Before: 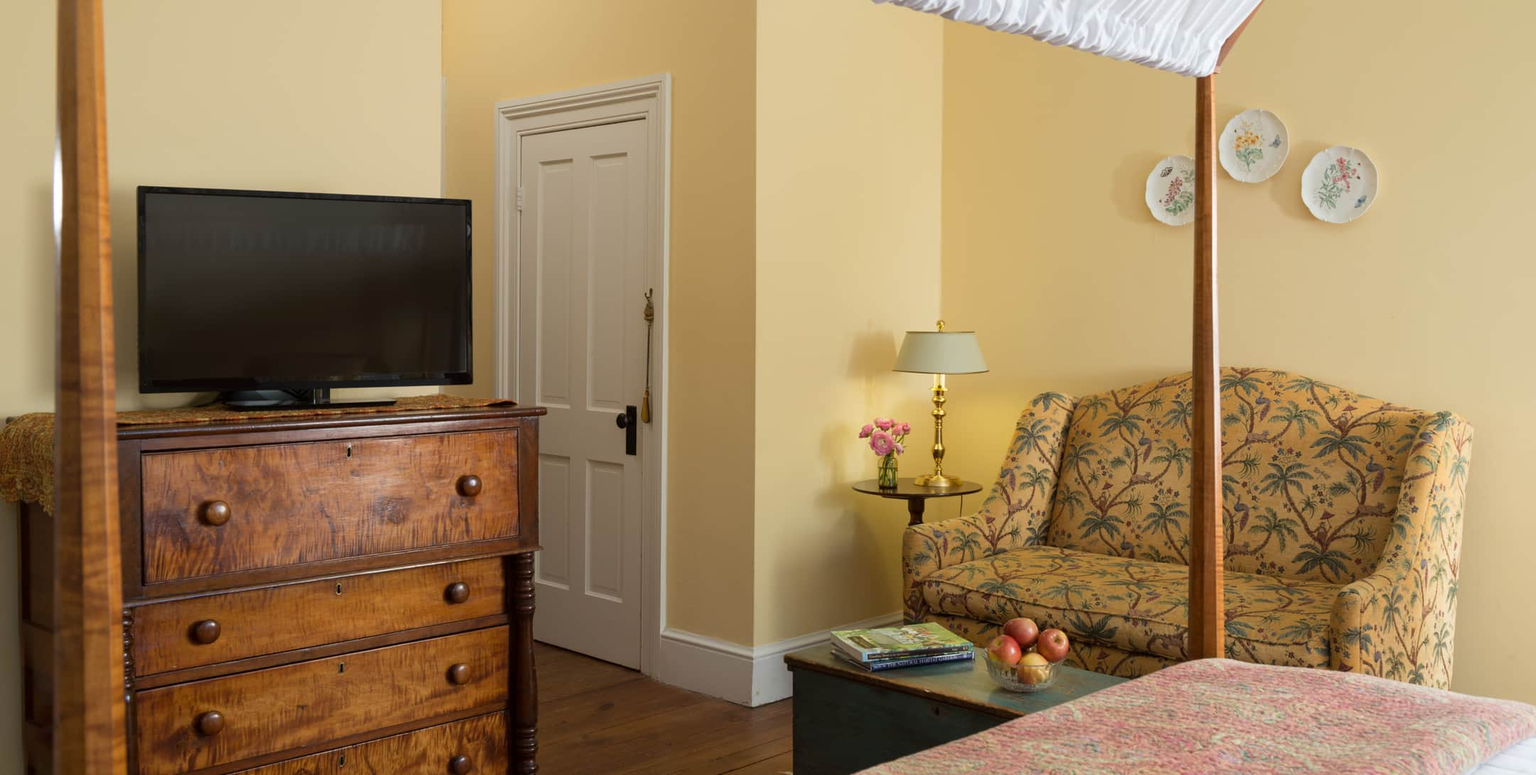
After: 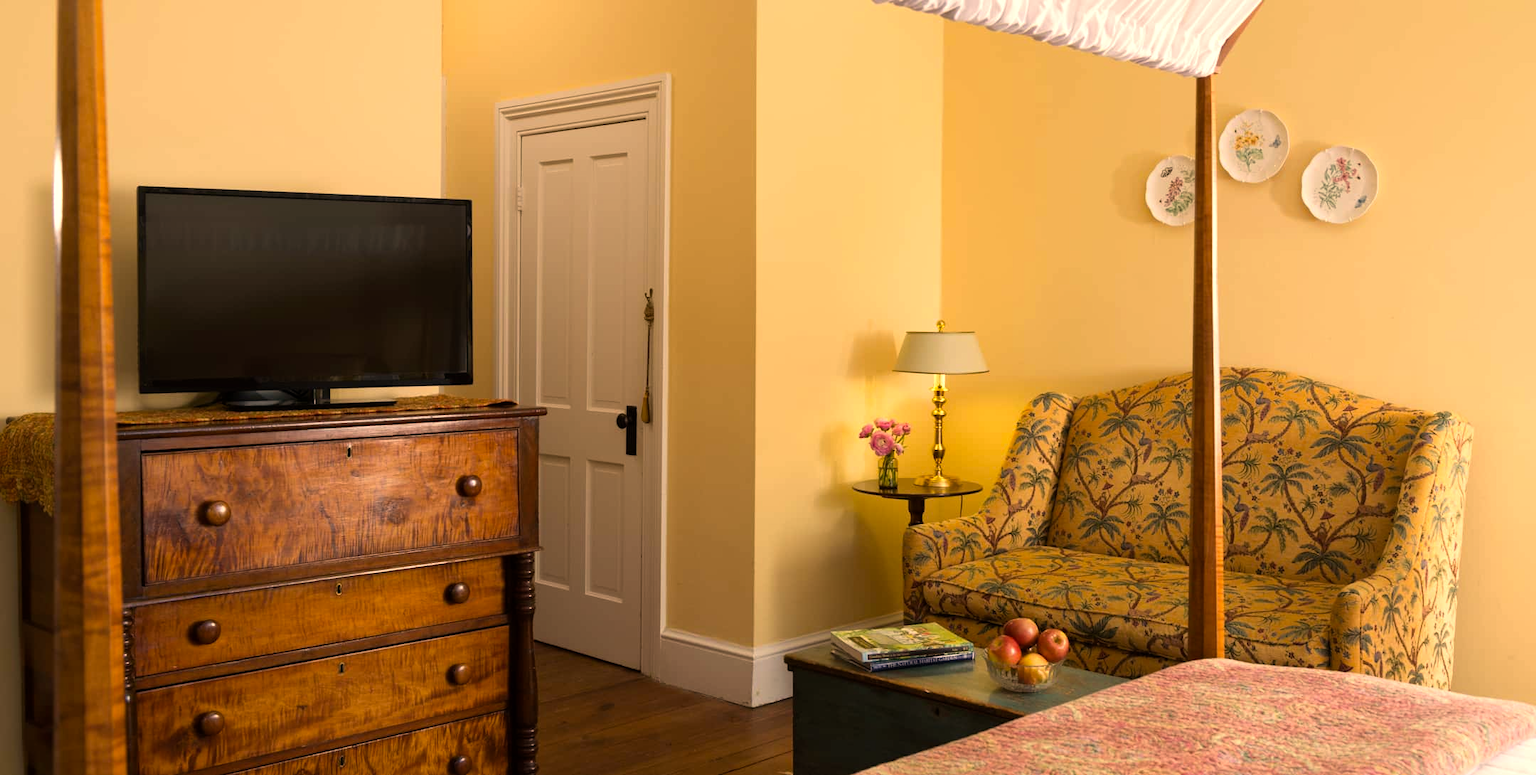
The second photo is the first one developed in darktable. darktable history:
color balance rgb: linear chroma grading › global chroma 10%, global vibrance 10%, contrast 15%, saturation formula JzAzBz (2021)
color correction: highlights a* 11.96, highlights b* 11.58
color calibration: x 0.329, y 0.345, temperature 5633 K
